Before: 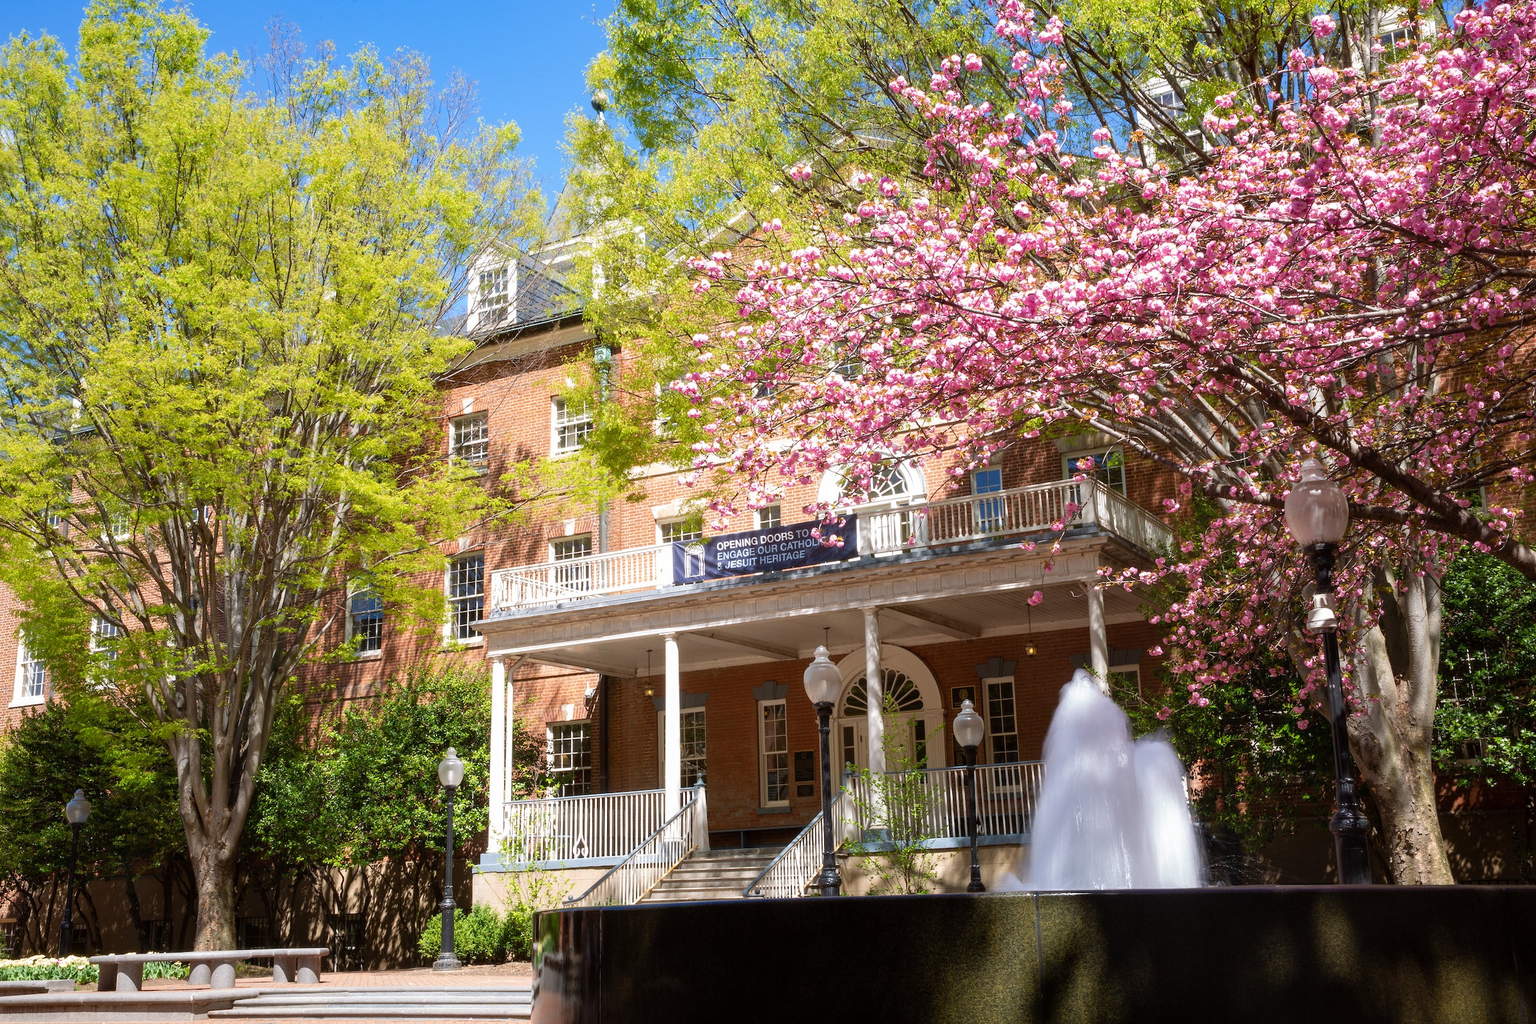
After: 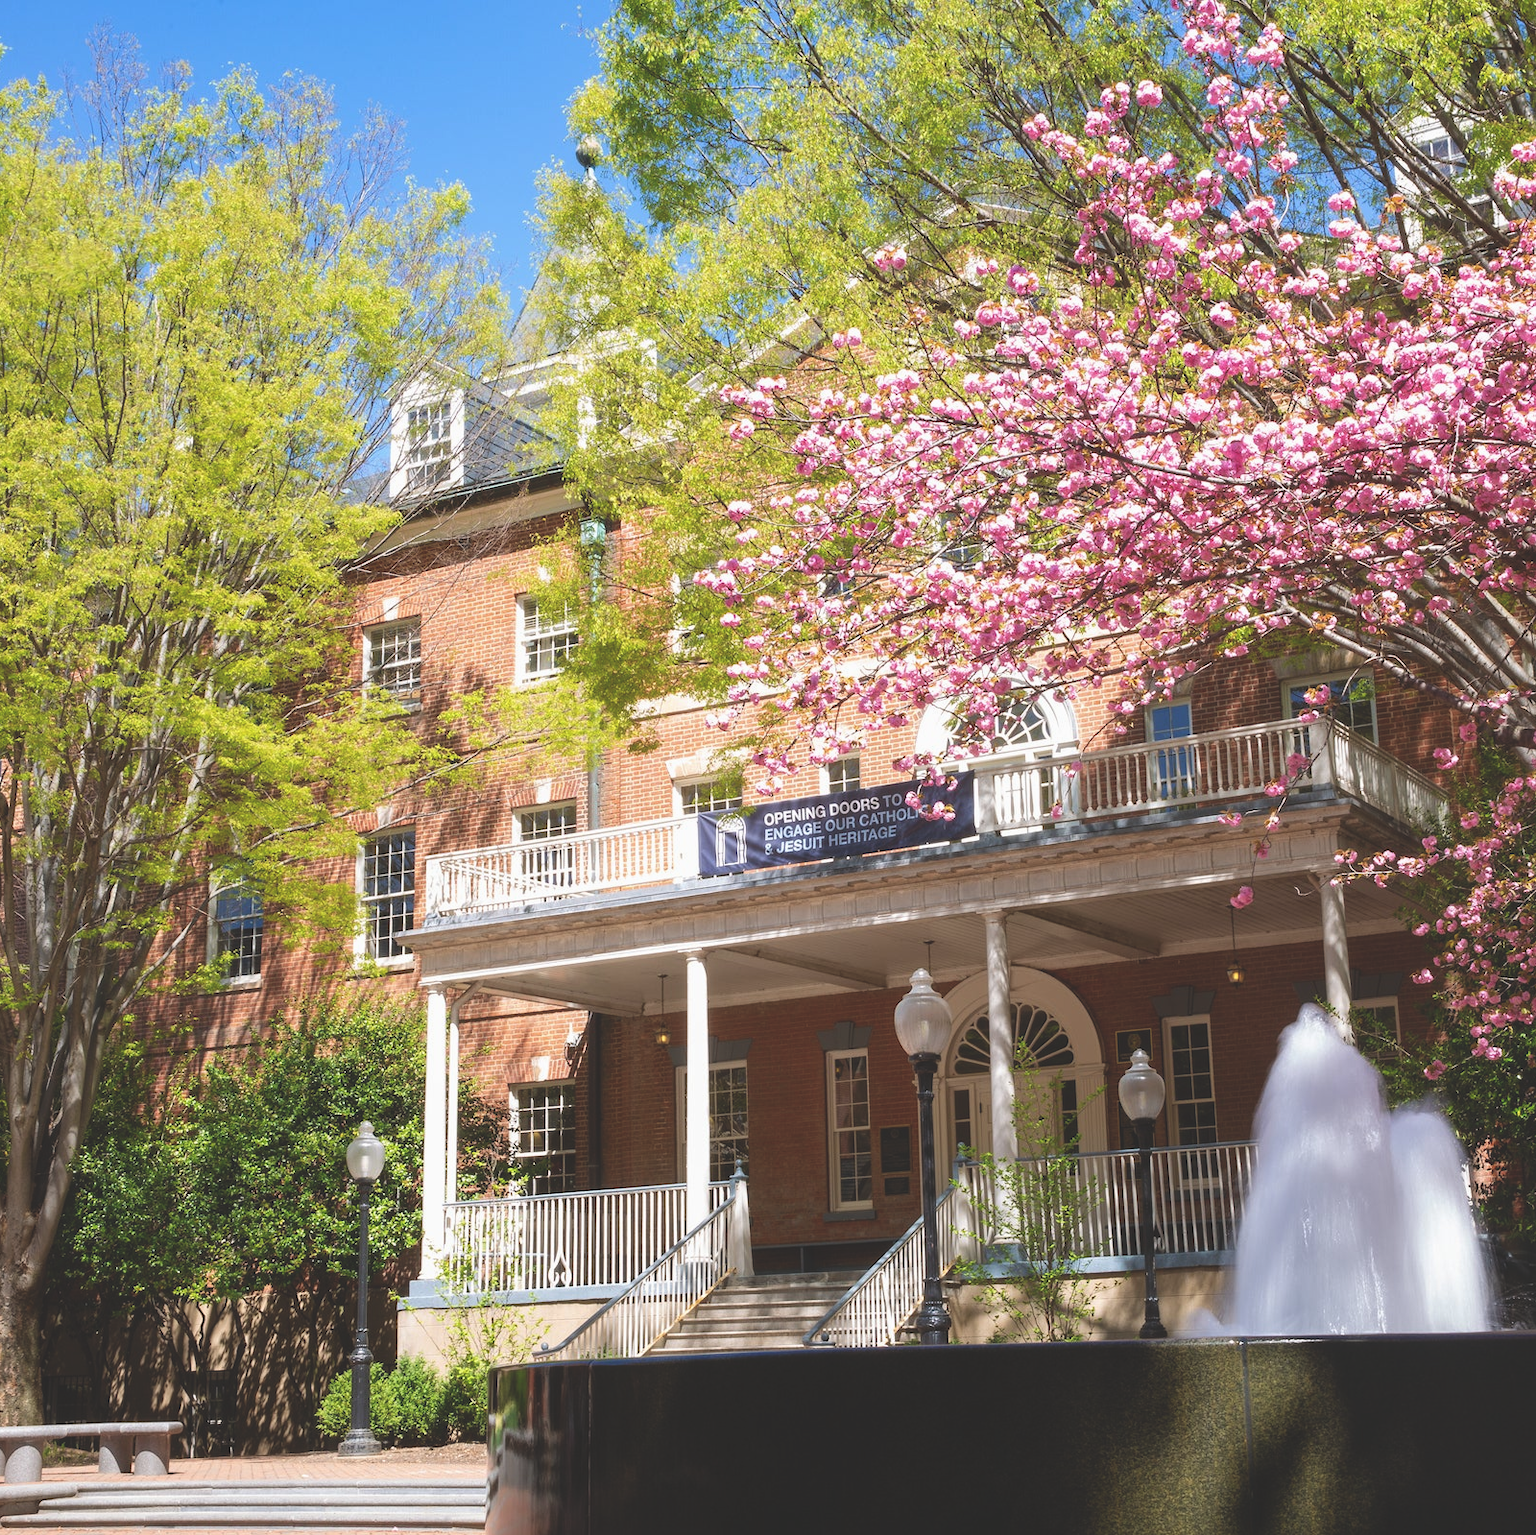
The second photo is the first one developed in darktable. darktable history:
exposure: black level correction -0.023, exposure -0.039 EV, compensate highlight preservation false
crop and rotate: left 13.537%, right 19.796%
